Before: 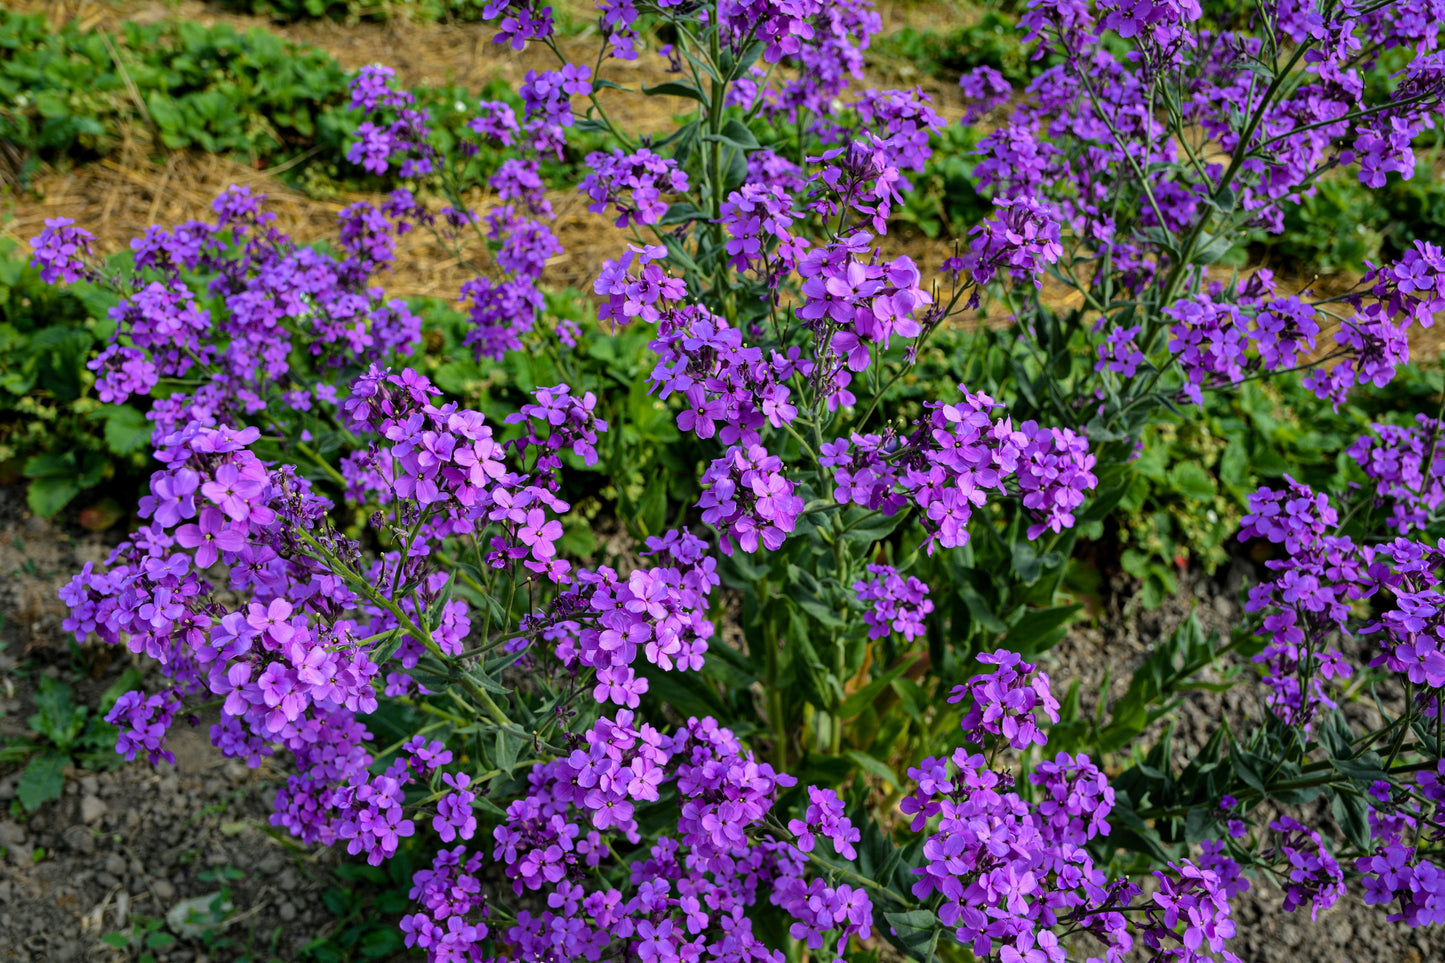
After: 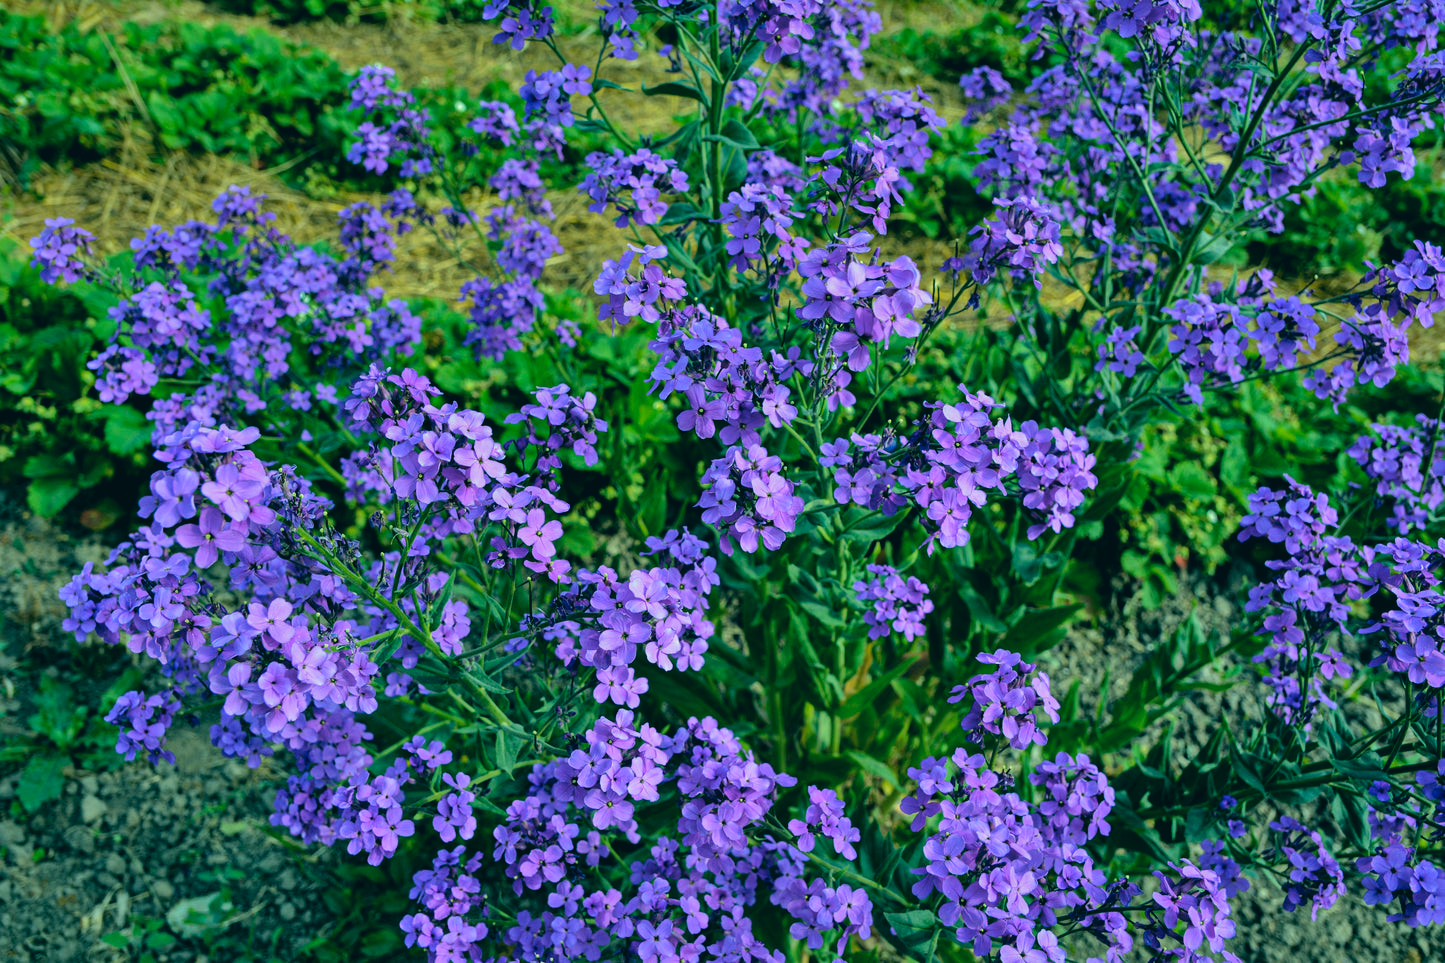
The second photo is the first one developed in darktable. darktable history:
shadows and highlights: soften with gaussian
color correction: highlights a* -19.87, highlights b* 9.8, shadows a* -20.07, shadows b* -10.2
